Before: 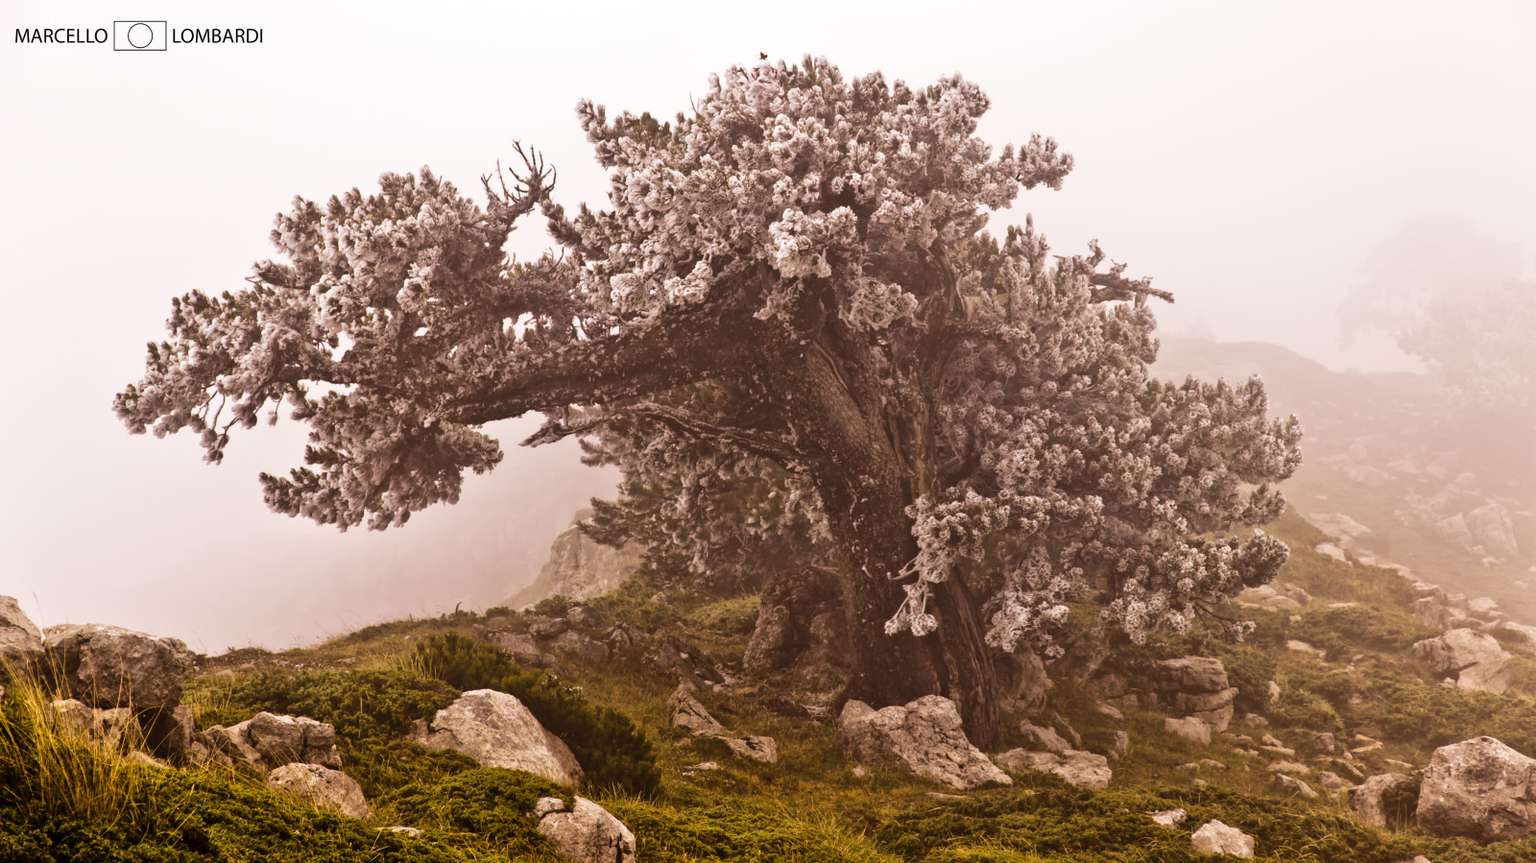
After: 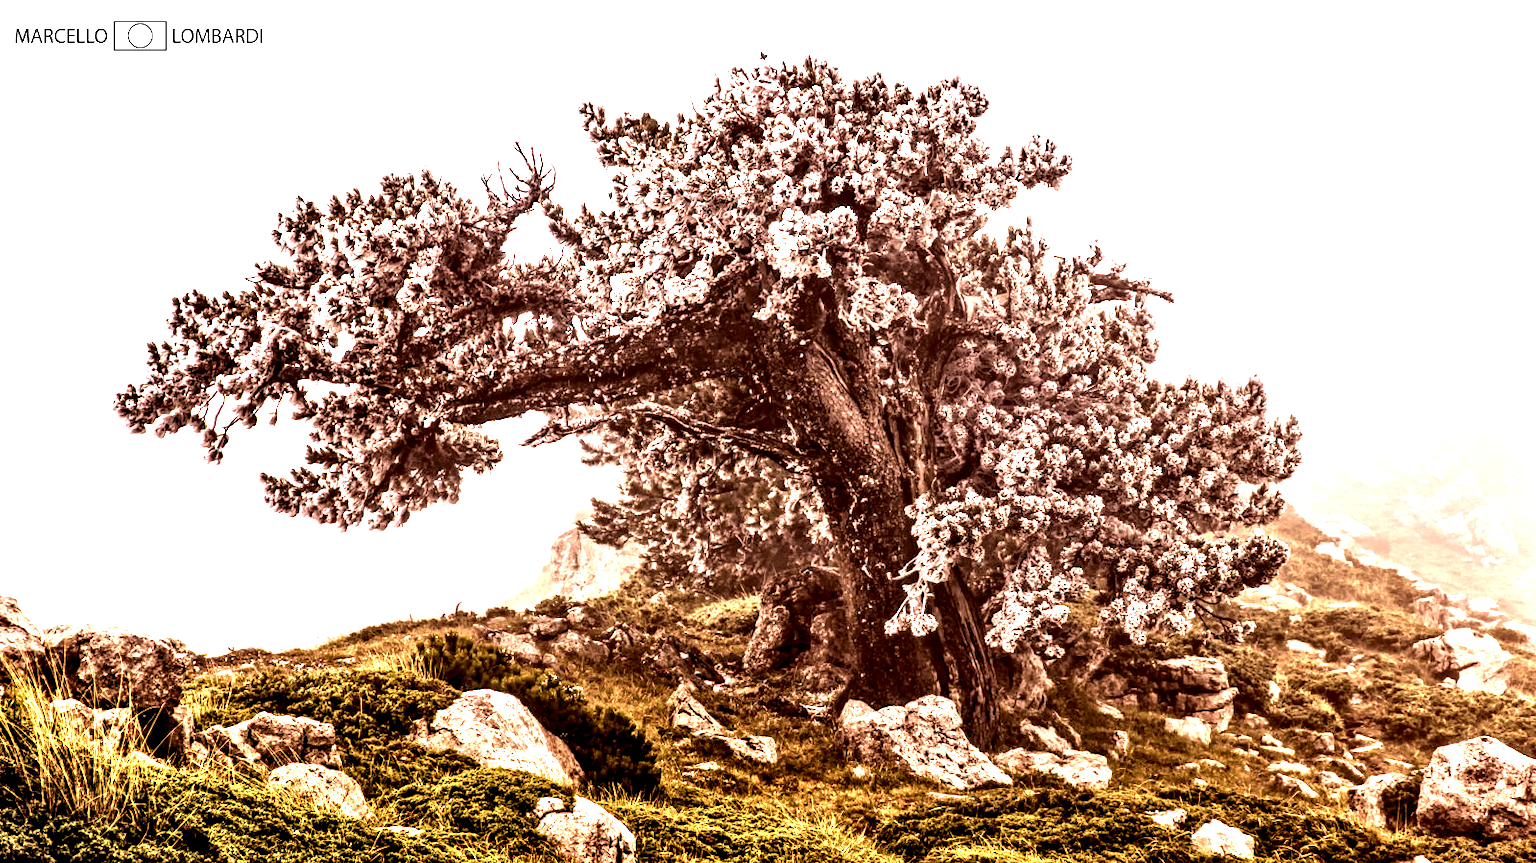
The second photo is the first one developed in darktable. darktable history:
exposure: black level correction 0, exposure 0.9 EV, compensate highlight preservation false
color balance rgb: global vibrance 10%
local contrast: highlights 115%, shadows 42%, detail 293%
